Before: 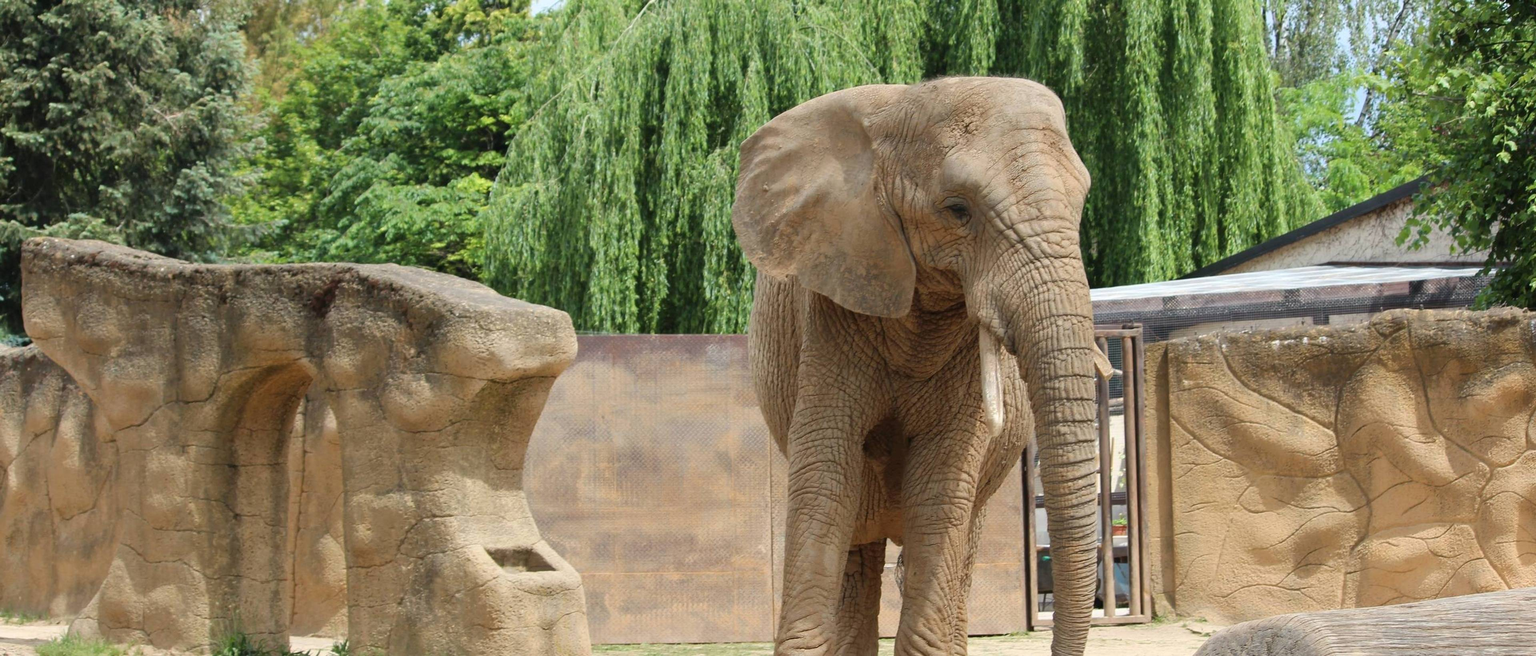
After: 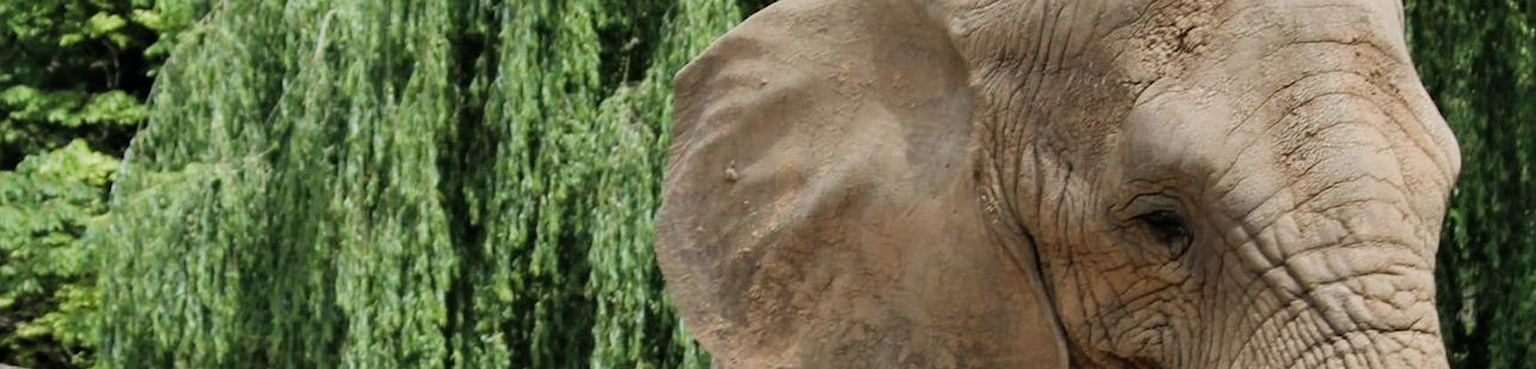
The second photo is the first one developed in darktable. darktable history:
shadows and highlights: soften with gaussian
crop: left 28.669%, top 16.874%, right 26.773%, bottom 57.983%
filmic rgb: middle gray luminance 21.47%, black relative exposure -14.01 EV, white relative exposure 2.97 EV, target black luminance 0%, hardness 8.89, latitude 59.82%, contrast 1.208, highlights saturation mix 4.67%, shadows ↔ highlights balance 42.42%, add noise in highlights 0.001, preserve chrominance luminance Y, color science v3 (2019), use custom middle-gray values true, contrast in highlights soft
